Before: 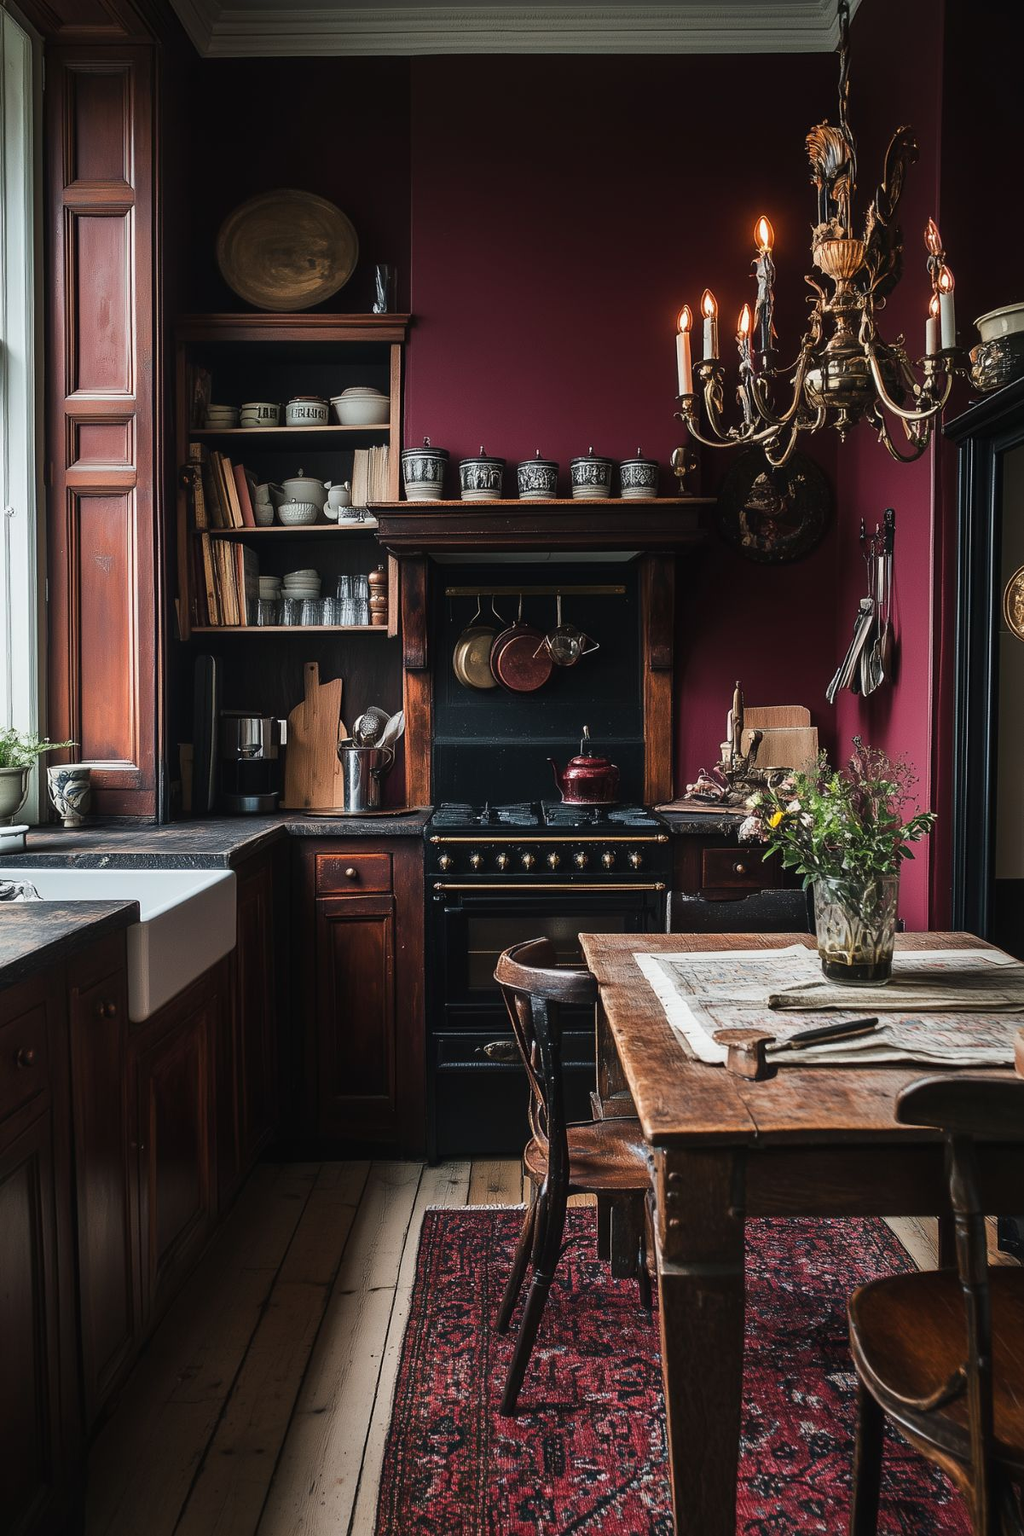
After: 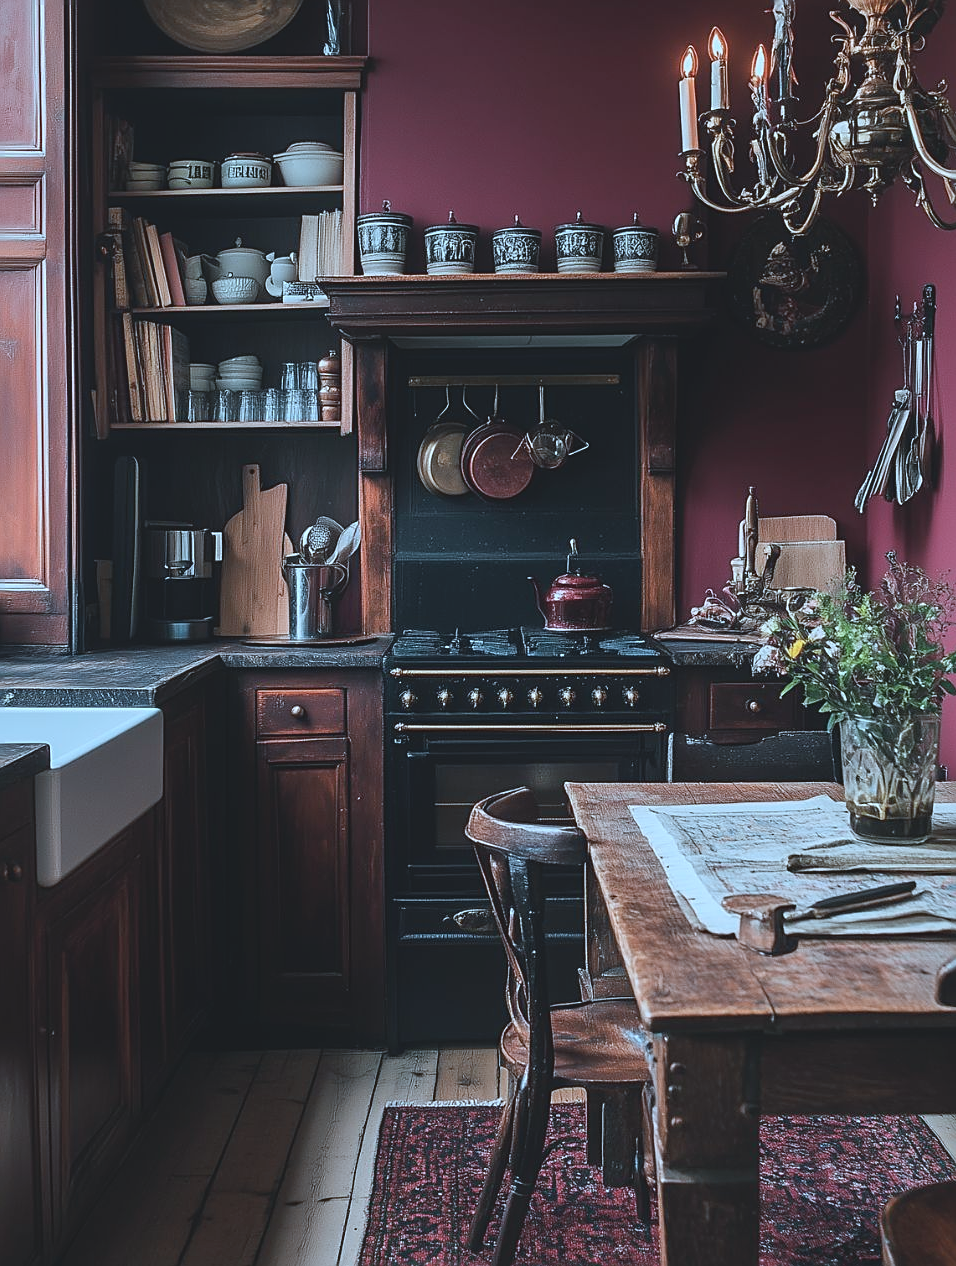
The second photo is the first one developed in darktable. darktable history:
color correction: highlights a* -9.19, highlights b* -23.75
sharpen: on, module defaults
crop: left 9.55%, top 17.328%, right 10.804%, bottom 12.341%
contrast brightness saturation: contrast -0.143, brightness 0.044, saturation -0.12
